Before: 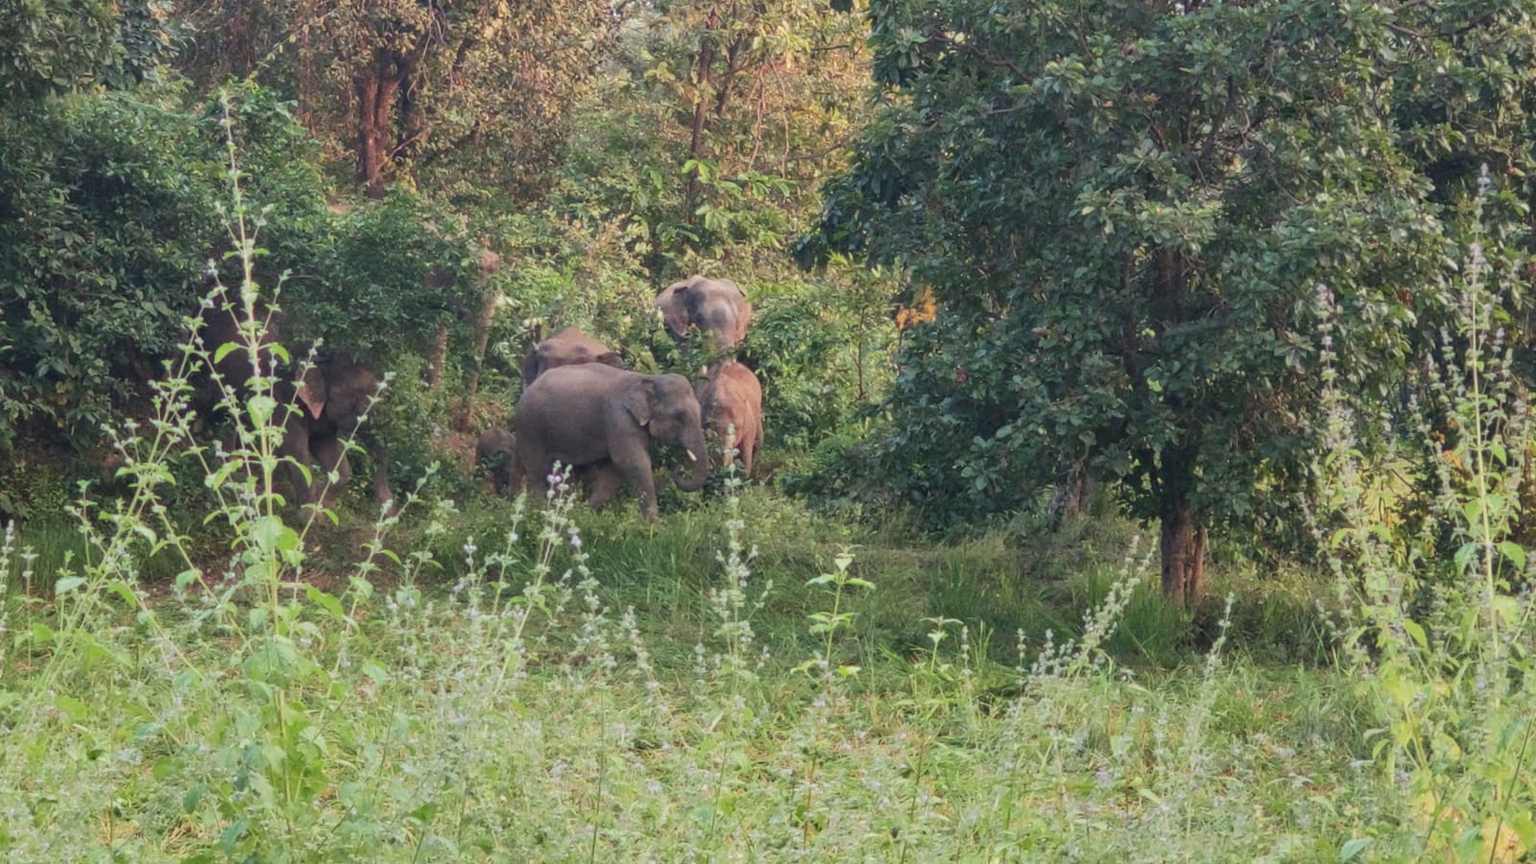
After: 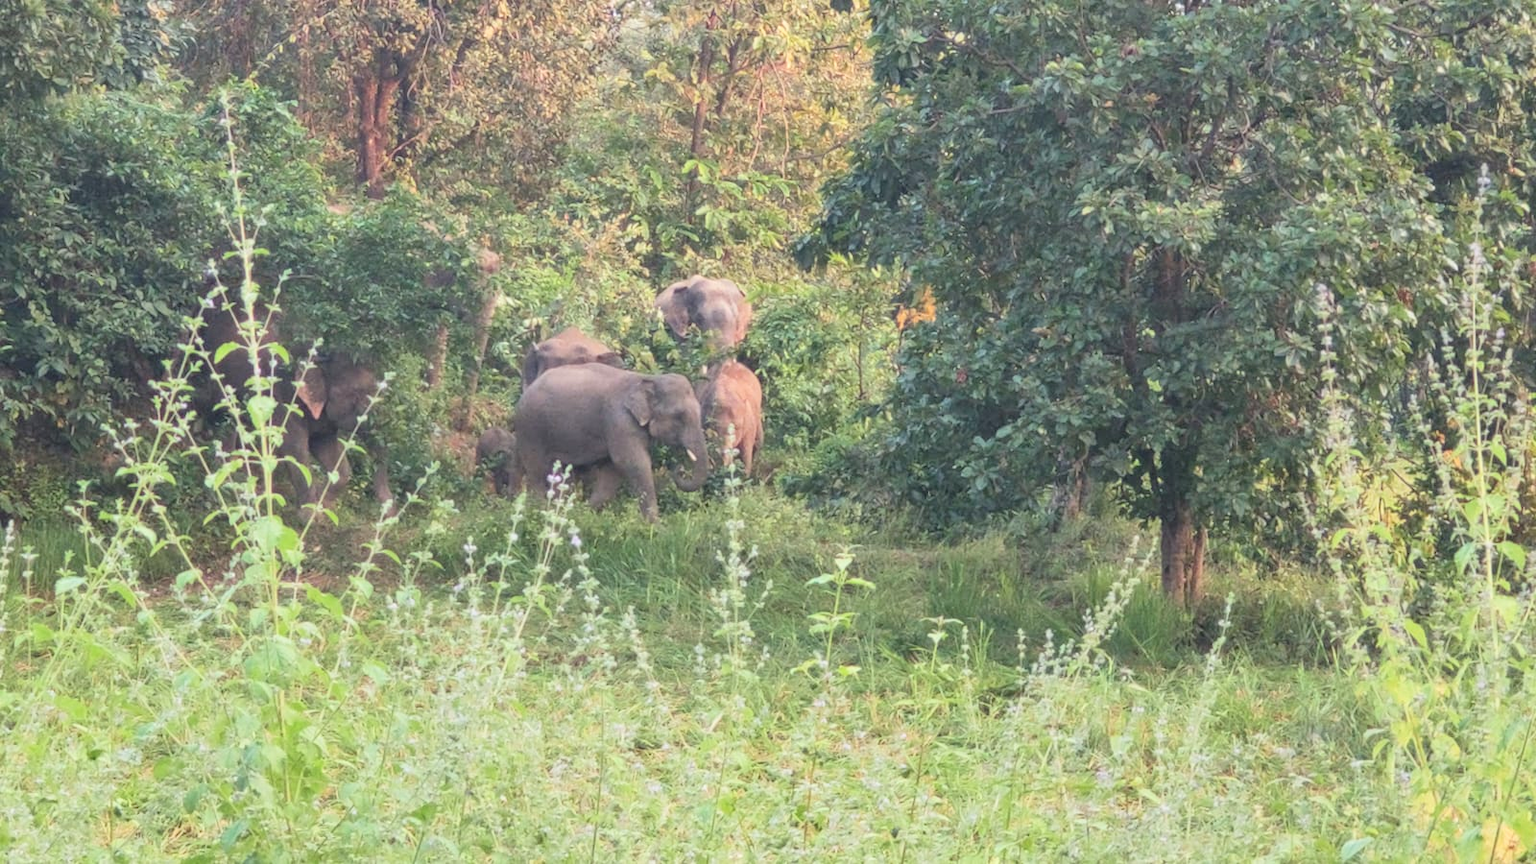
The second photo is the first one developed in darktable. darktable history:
contrast brightness saturation: brightness 0.15
base curve: curves: ch0 [(0, 0) (0.666, 0.806) (1, 1)]
